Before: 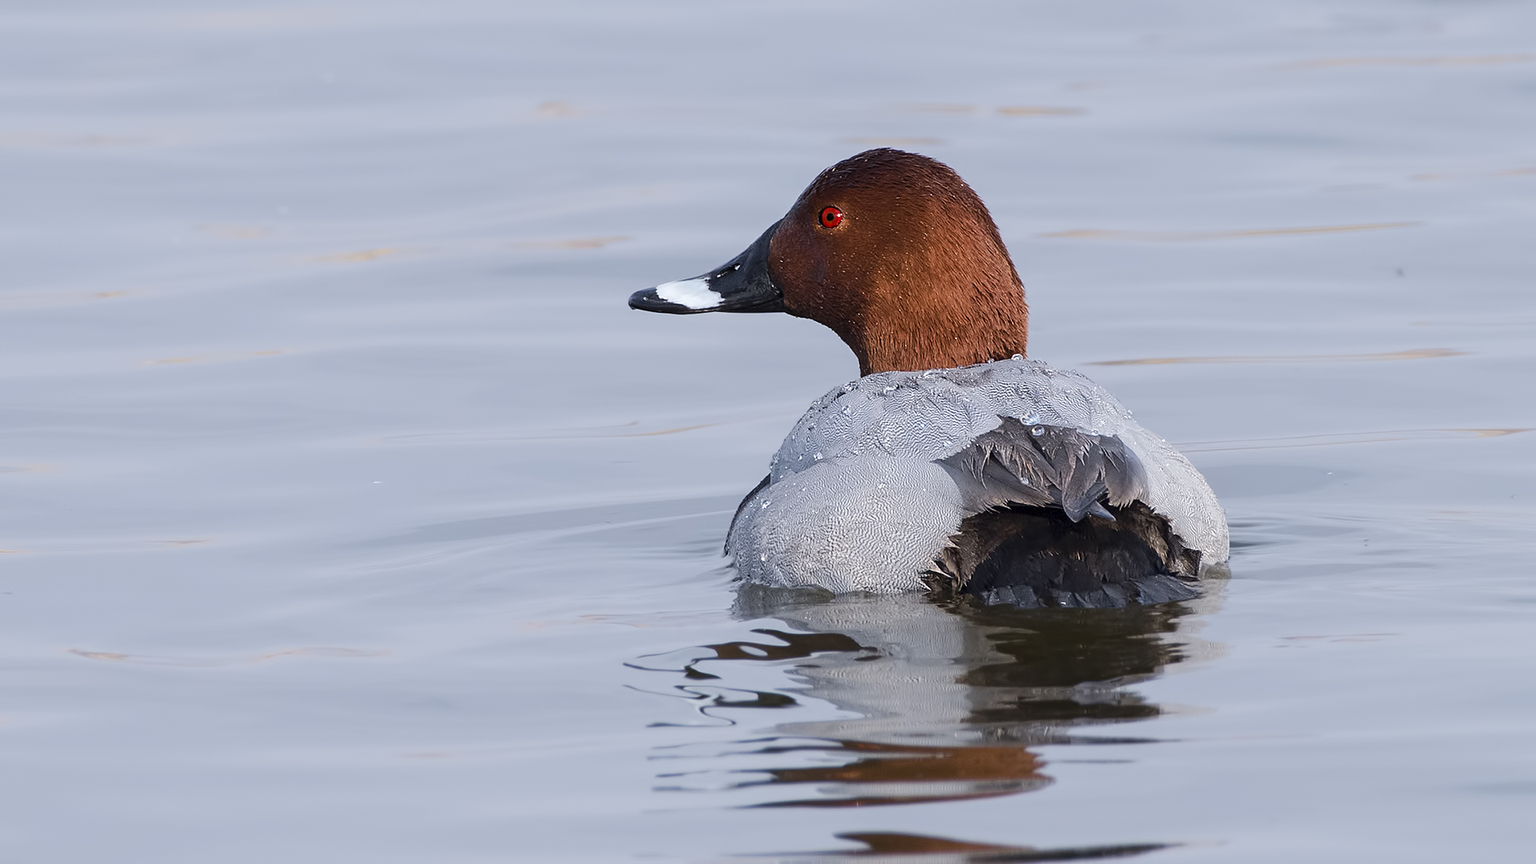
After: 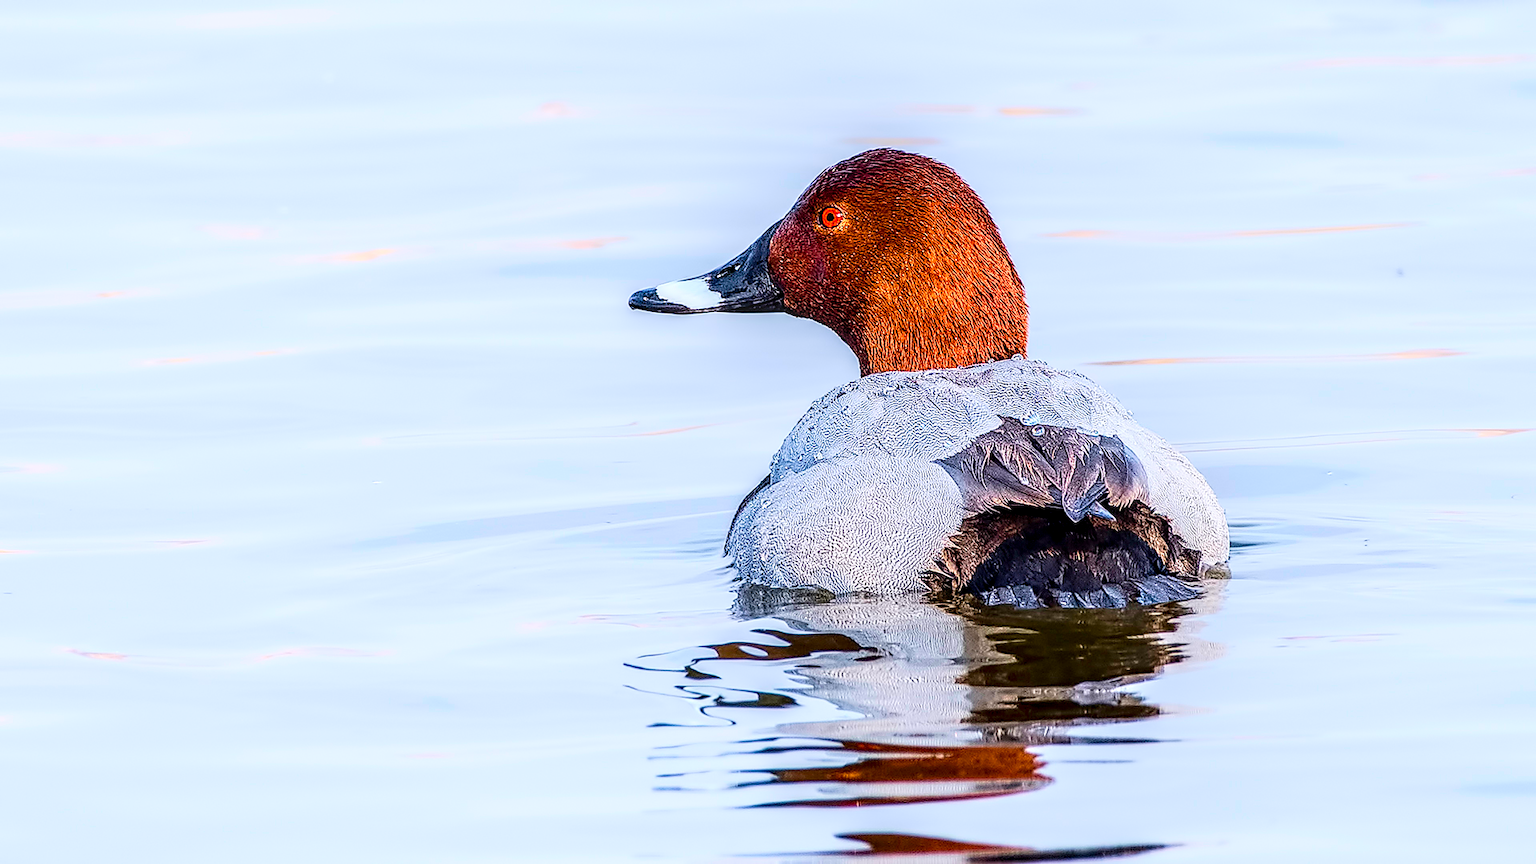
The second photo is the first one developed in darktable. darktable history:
contrast brightness saturation: contrast 0.243, brightness 0.245, saturation 0.394
tone curve: curves: ch0 [(0, 0) (0.004, 0.001) (0.133, 0.112) (0.325, 0.362) (0.832, 0.893) (1, 1)], color space Lab, independent channels, preserve colors none
local contrast: highlights 4%, shadows 0%, detail 182%
exposure: black level correction 0.003, exposure 0.147 EV, compensate highlight preservation false
sharpen: radius 1.426, amount 1.233, threshold 0.719
tone equalizer: on, module defaults
color balance rgb: shadows lift › luminance -10.095%, perceptual saturation grading › global saturation 34.853%, perceptual saturation grading › highlights -25.551%, perceptual saturation grading › shadows 49.522%
velvia: on, module defaults
